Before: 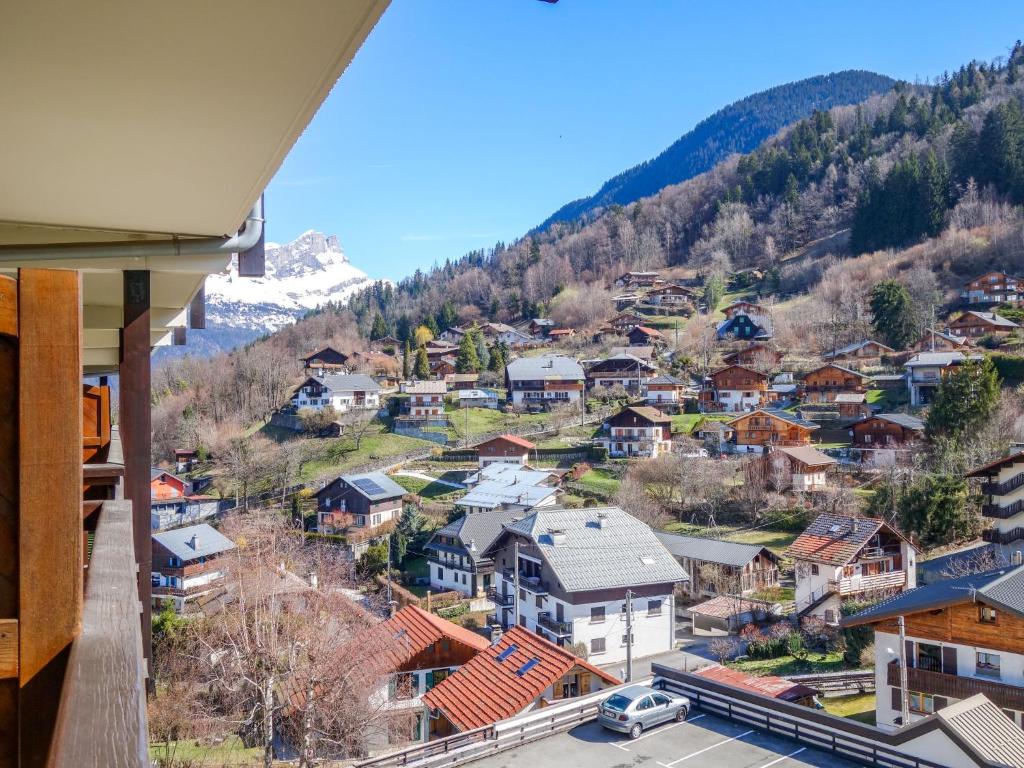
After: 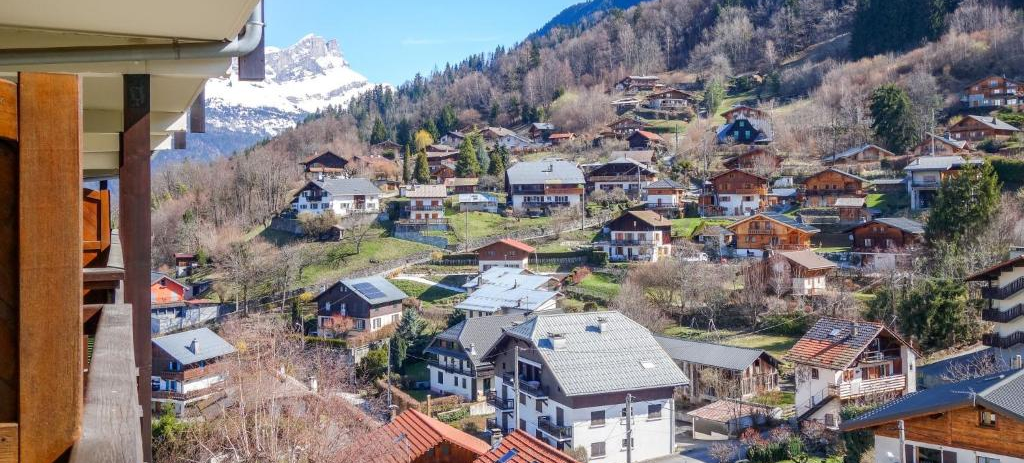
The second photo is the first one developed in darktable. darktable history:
crop and rotate: top 25.645%, bottom 13.956%
